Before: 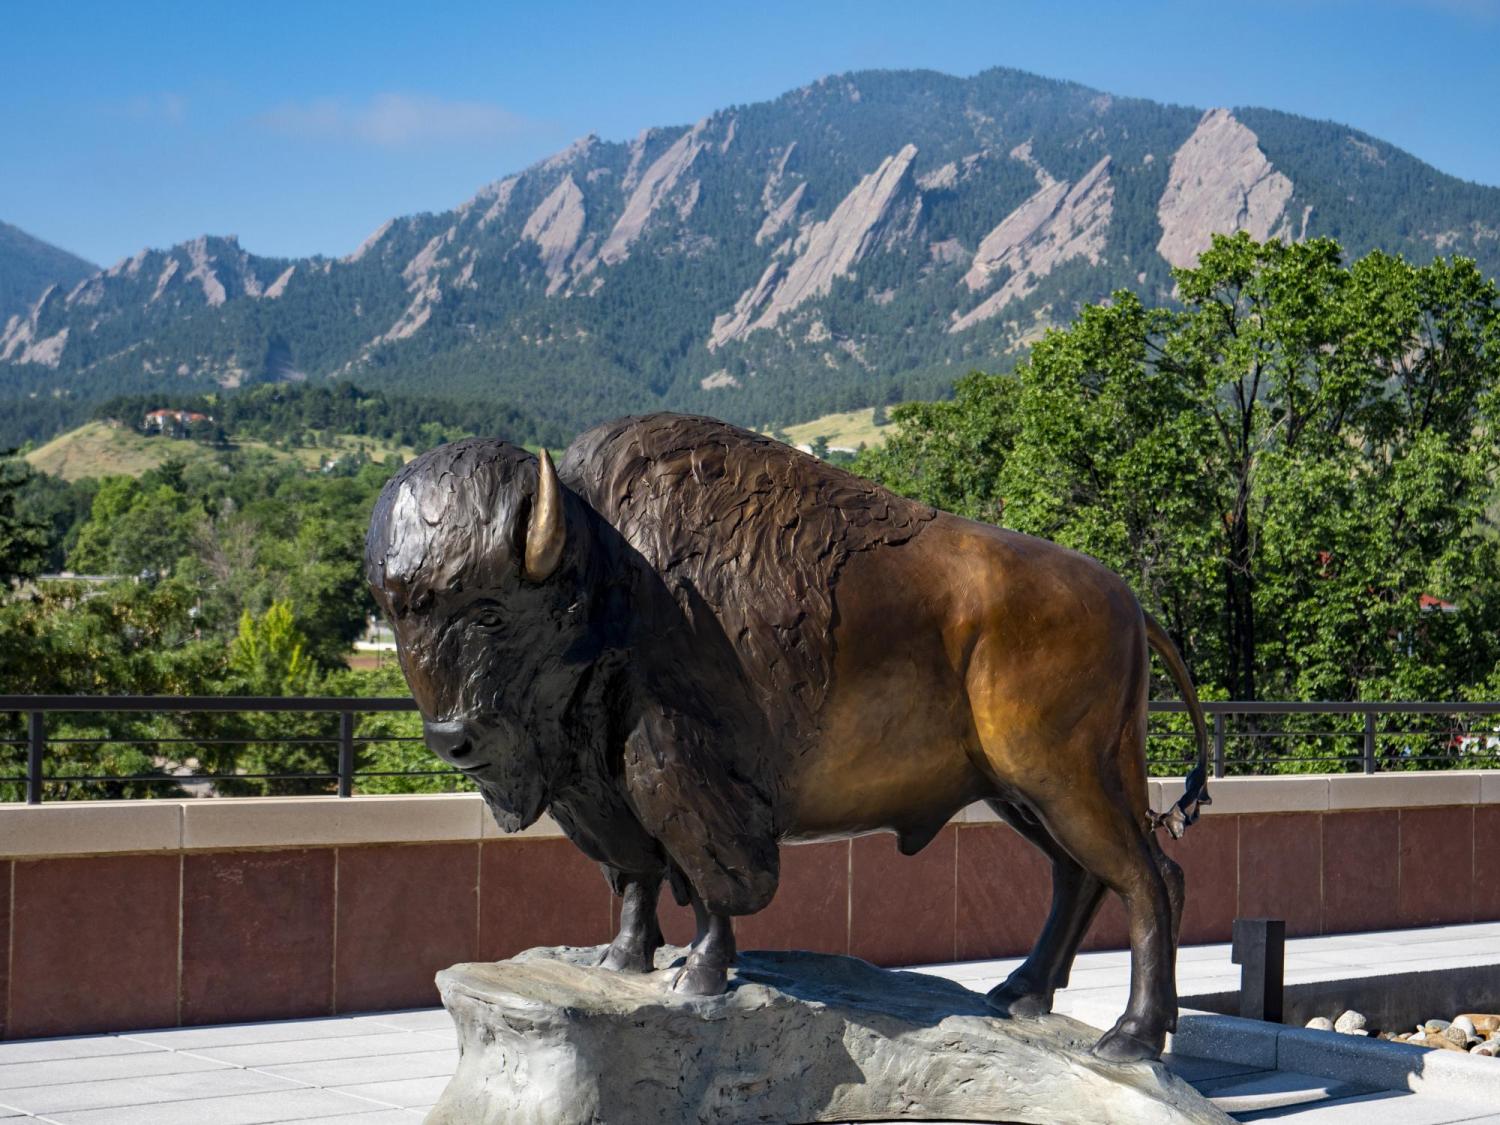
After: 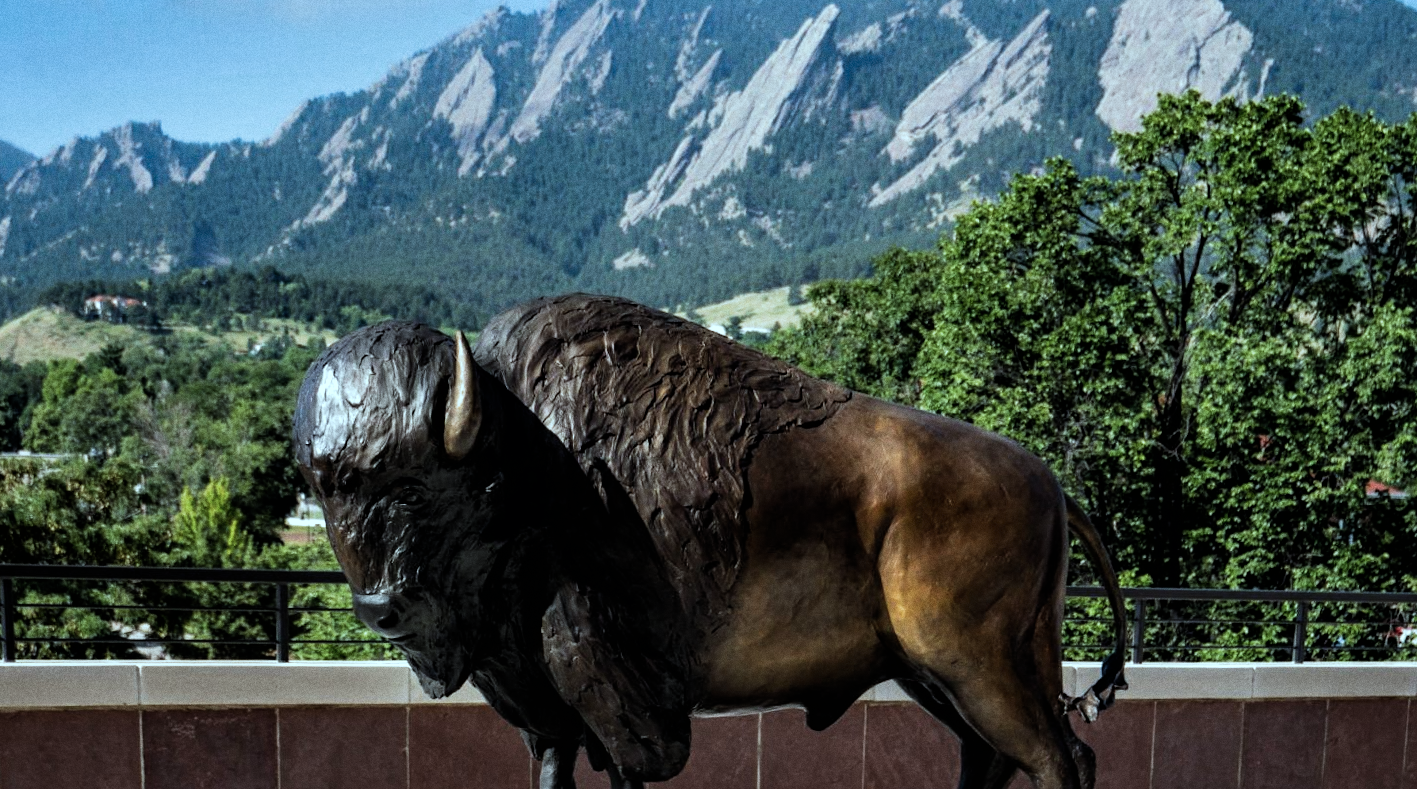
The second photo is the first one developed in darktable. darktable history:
grain: coarseness 0.09 ISO
shadows and highlights: shadows 12, white point adjustment 1.2, soften with gaussian
color correction: highlights a* -10.04, highlights b* -10.37
crop: top 11.038%, bottom 13.962%
filmic rgb: black relative exposure -8.2 EV, white relative exposure 2.2 EV, threshold 3 EV, hardness 7.11, latitude 75%, contrast 1.325, highlights saturation mix -2%, shadows ↔ highlights balance 30%, preserve chrominance RGB euclidean norm, color science v5 (2021), contrast in shadows safe, contrast in highlights safe, enable highlight reconstruction true
rotate and perspective: rotation 0.062°, lens shift (vertical) 0.115, lens shift (horizontal) -0.133, crop left 0.047, crop right 0.94, crop top 0.061, crop bottom 0.94
